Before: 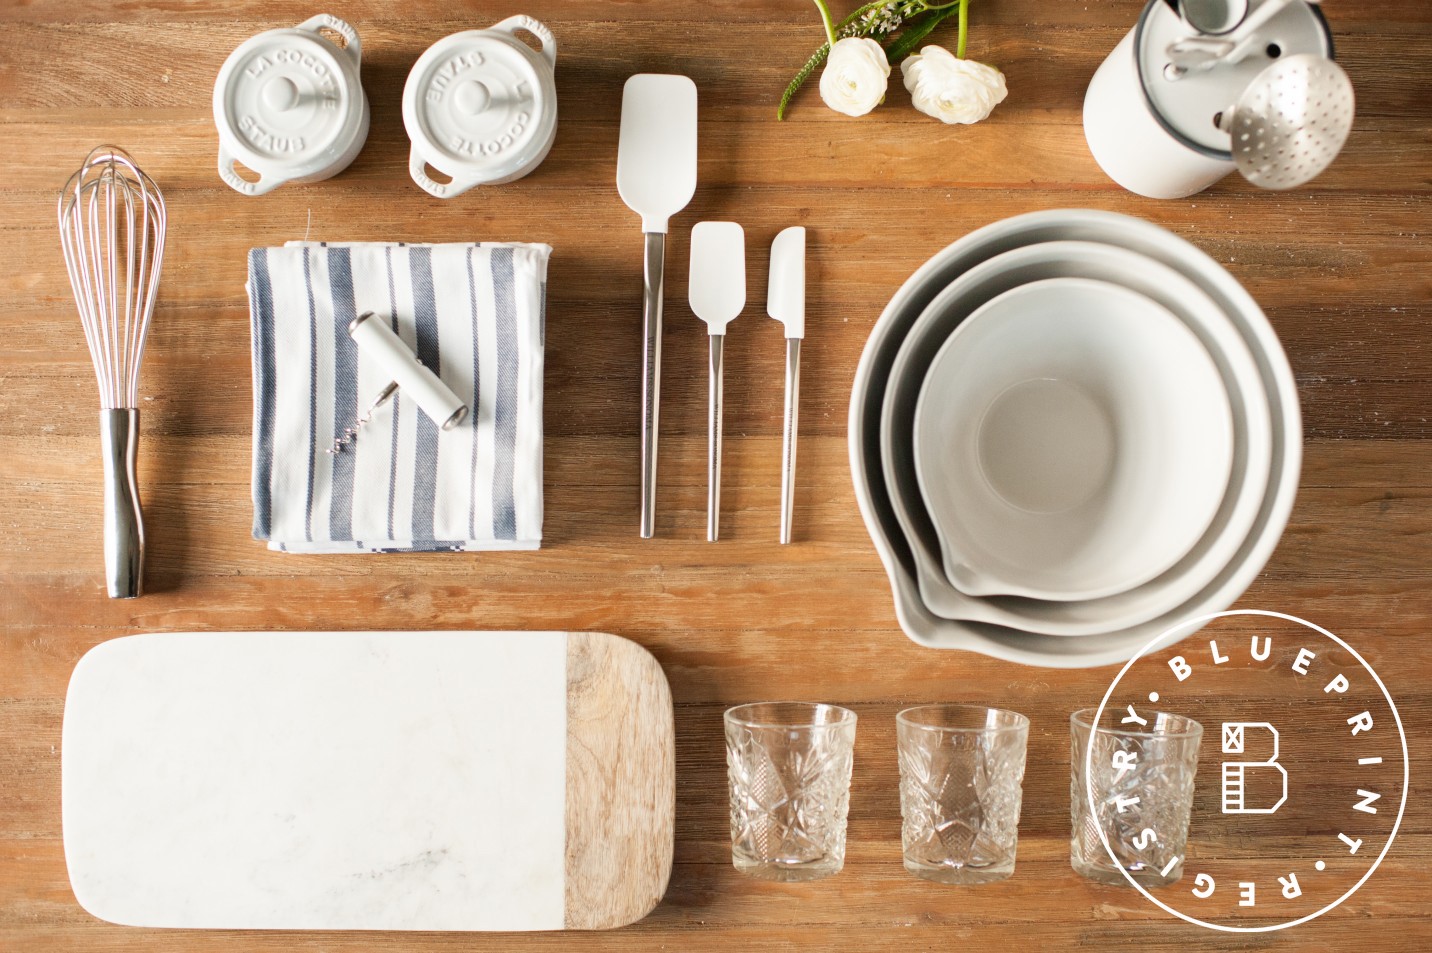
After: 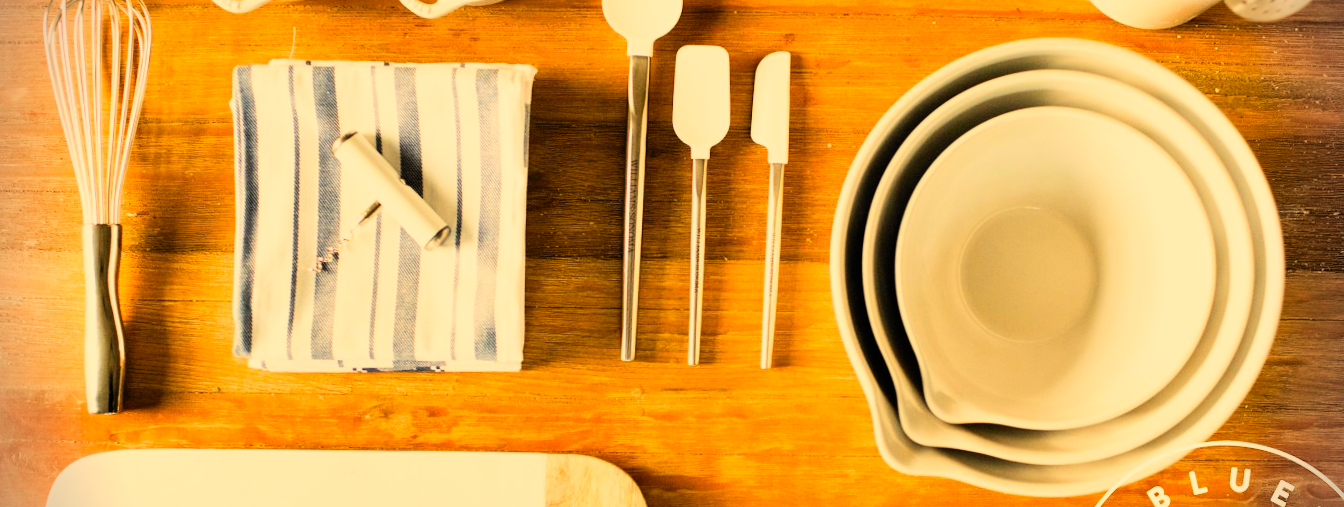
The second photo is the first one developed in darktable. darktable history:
white balance: red 1.123, blue 0.83
shadows and highlights: shadows 37.27, highlights -28.18, soften with gaussian
rotate and perspective: rotation 0.8°, automatic cropping off
color contrast: green-magenta contrast 0.8, blue-yellow contrast 1.1, unbound 0
contrast brightness saturation: contrast 0.2, brightness 0.2, saturation 0.8
vignetting: fall-off start 88.03%, fall-off radius 24.9%
crop: left 1.744%, top 19.225%, right 5.069%, bottom 28.357%
filmic rgb: black relative exposure -5 EV, white relative exposure 3.5 EV, hardness 3.19, contrast 1.2, highlights saturation mix -30%
